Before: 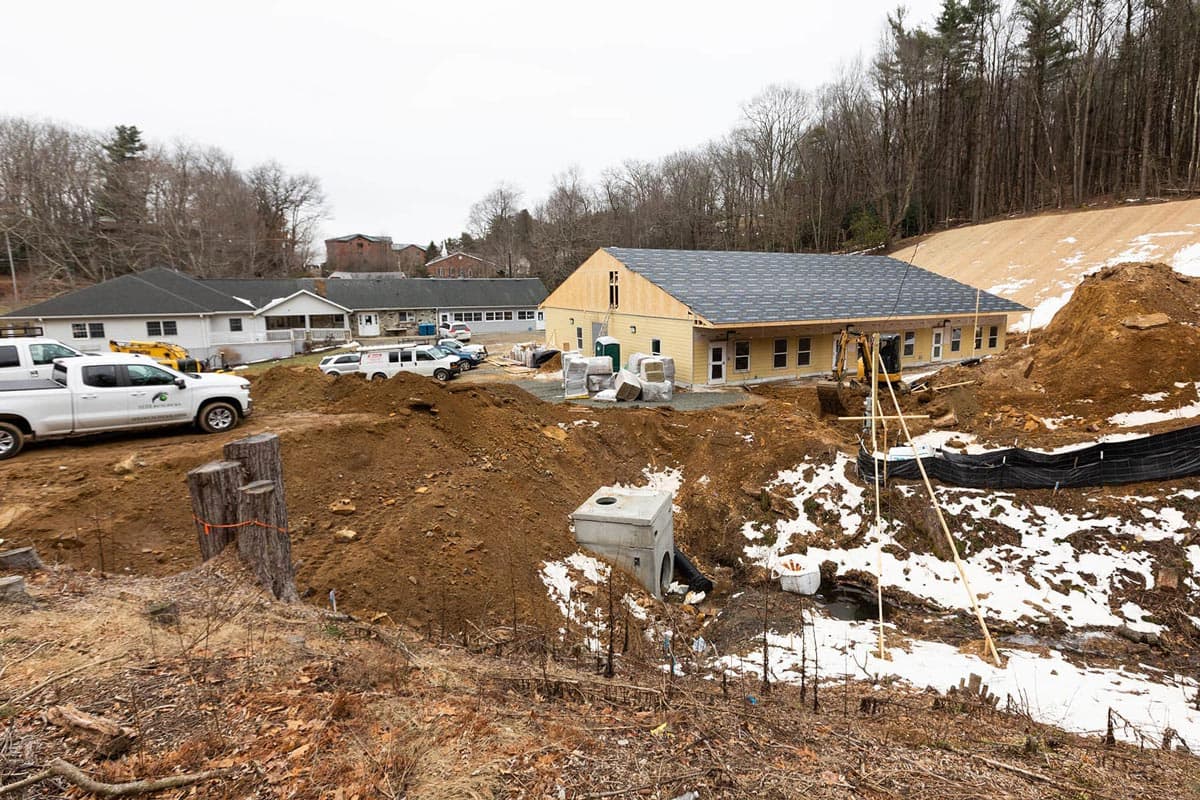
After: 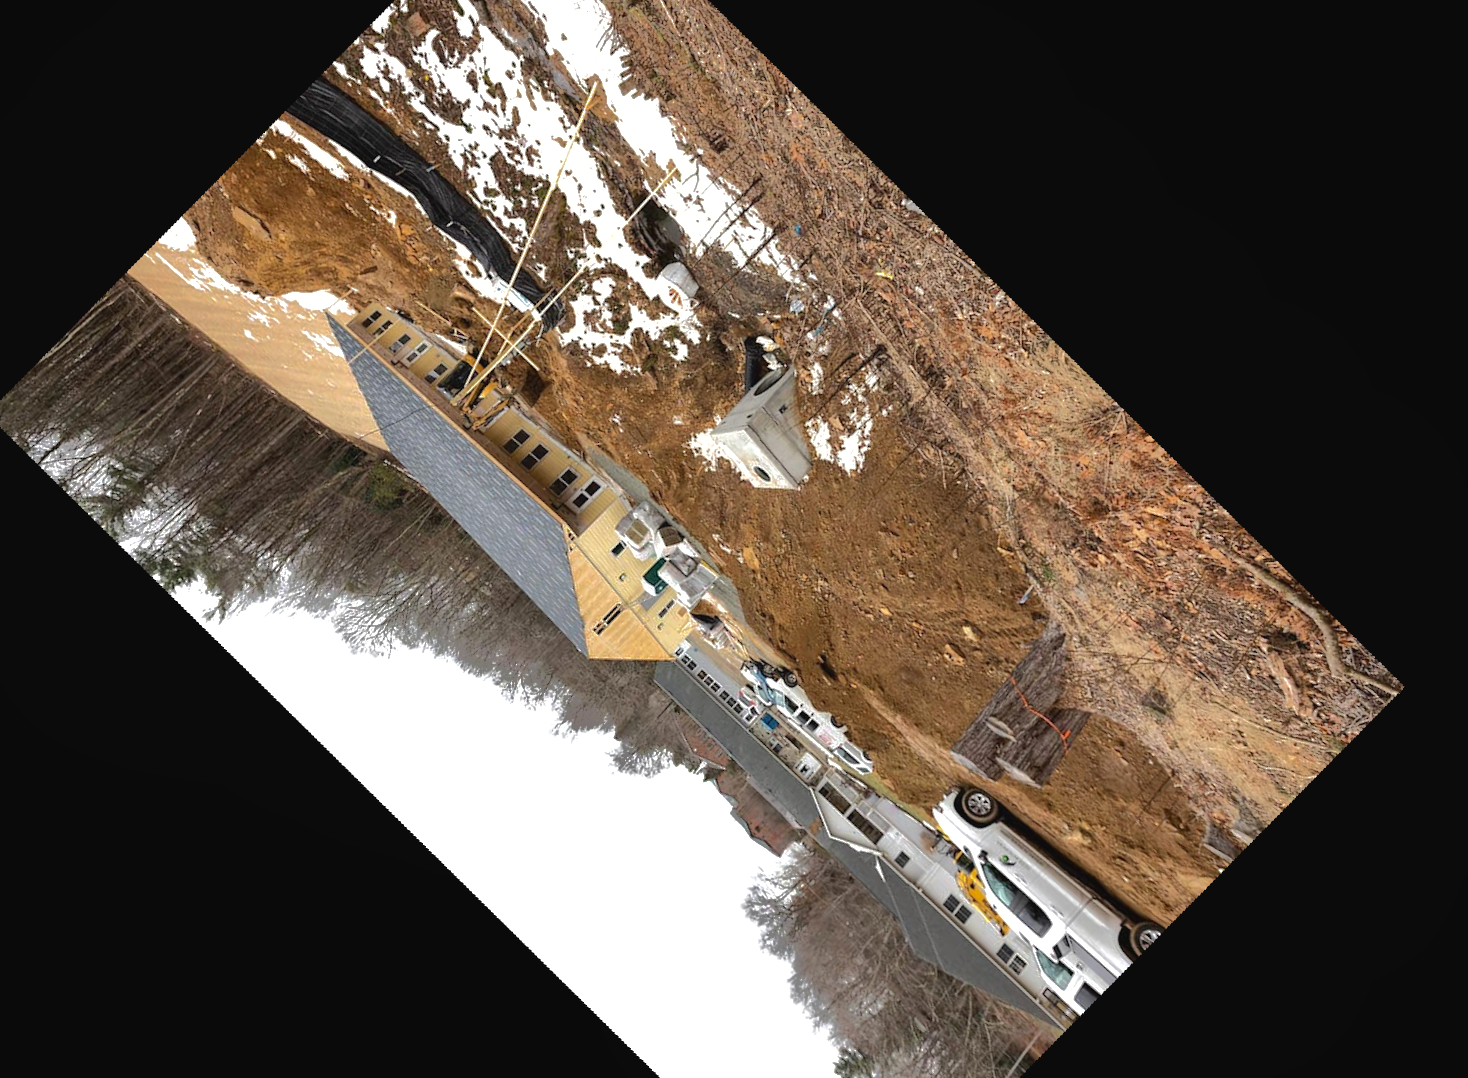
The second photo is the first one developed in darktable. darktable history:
crop and rotate: angle 148.68°, left 9.111%, top 15.603%, right 4.588%, bottom 17.041%
rotate and perspective: rotation 13.27°, automatic cropping off
shadows and highlights: shadows -19.91, highlights -73.15
contrast brightness saturation: contrast -0.08, brightness -0.04, saturation -0.11
exposure: black level correction 0, exposure 0.5 EV, compensate highlight preservation false
